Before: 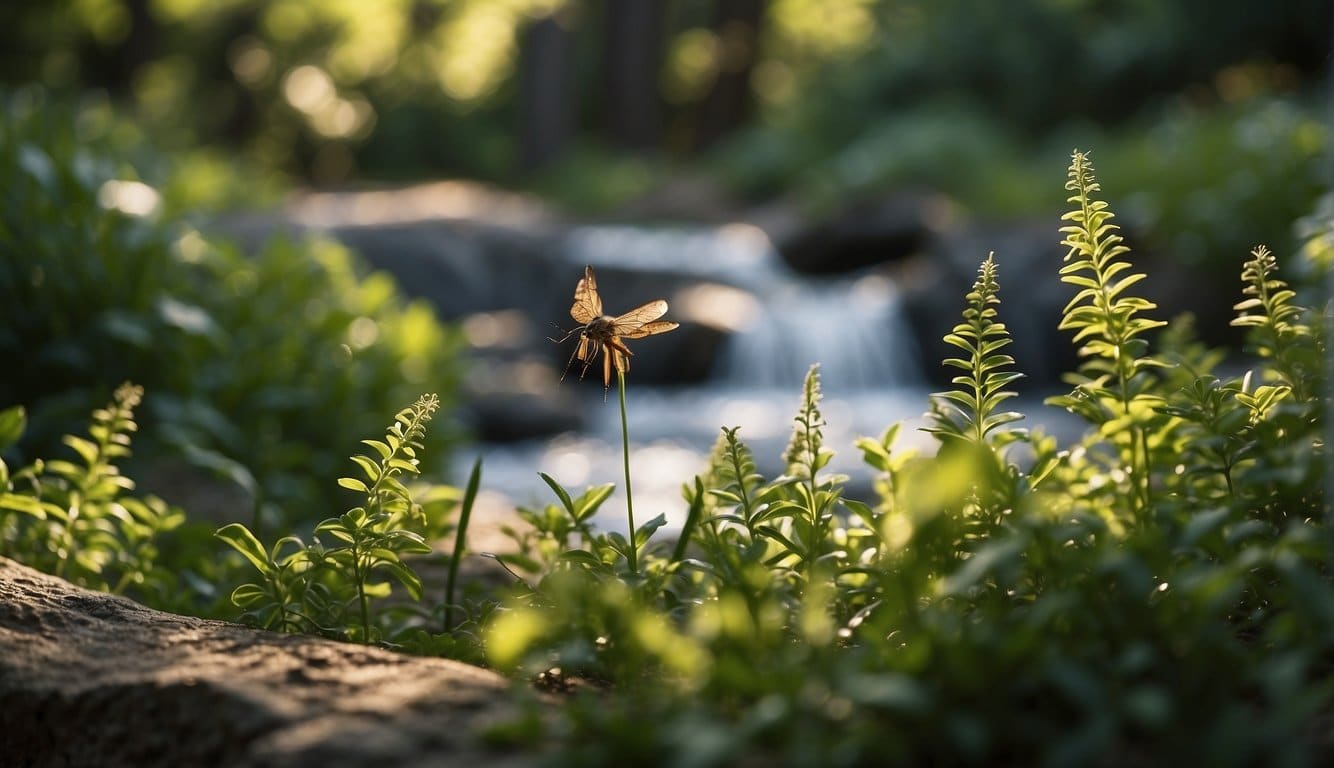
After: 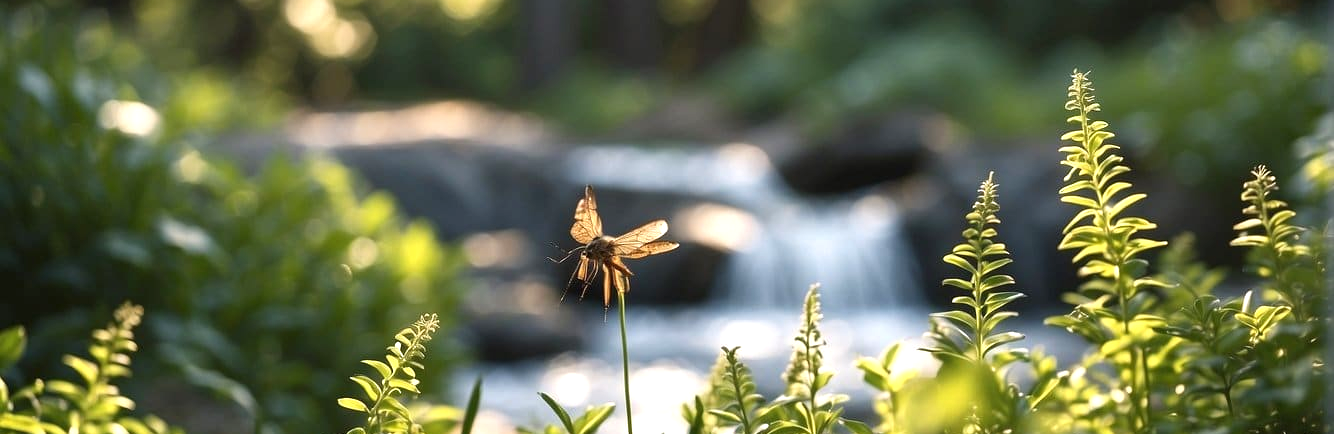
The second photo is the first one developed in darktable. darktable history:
exposure: black level correction 0, exposure 0.599 EV, compensate exposure bias true, compensate highlight preservation false
crop and rotate: top 10.533%, bottom 32.925%
